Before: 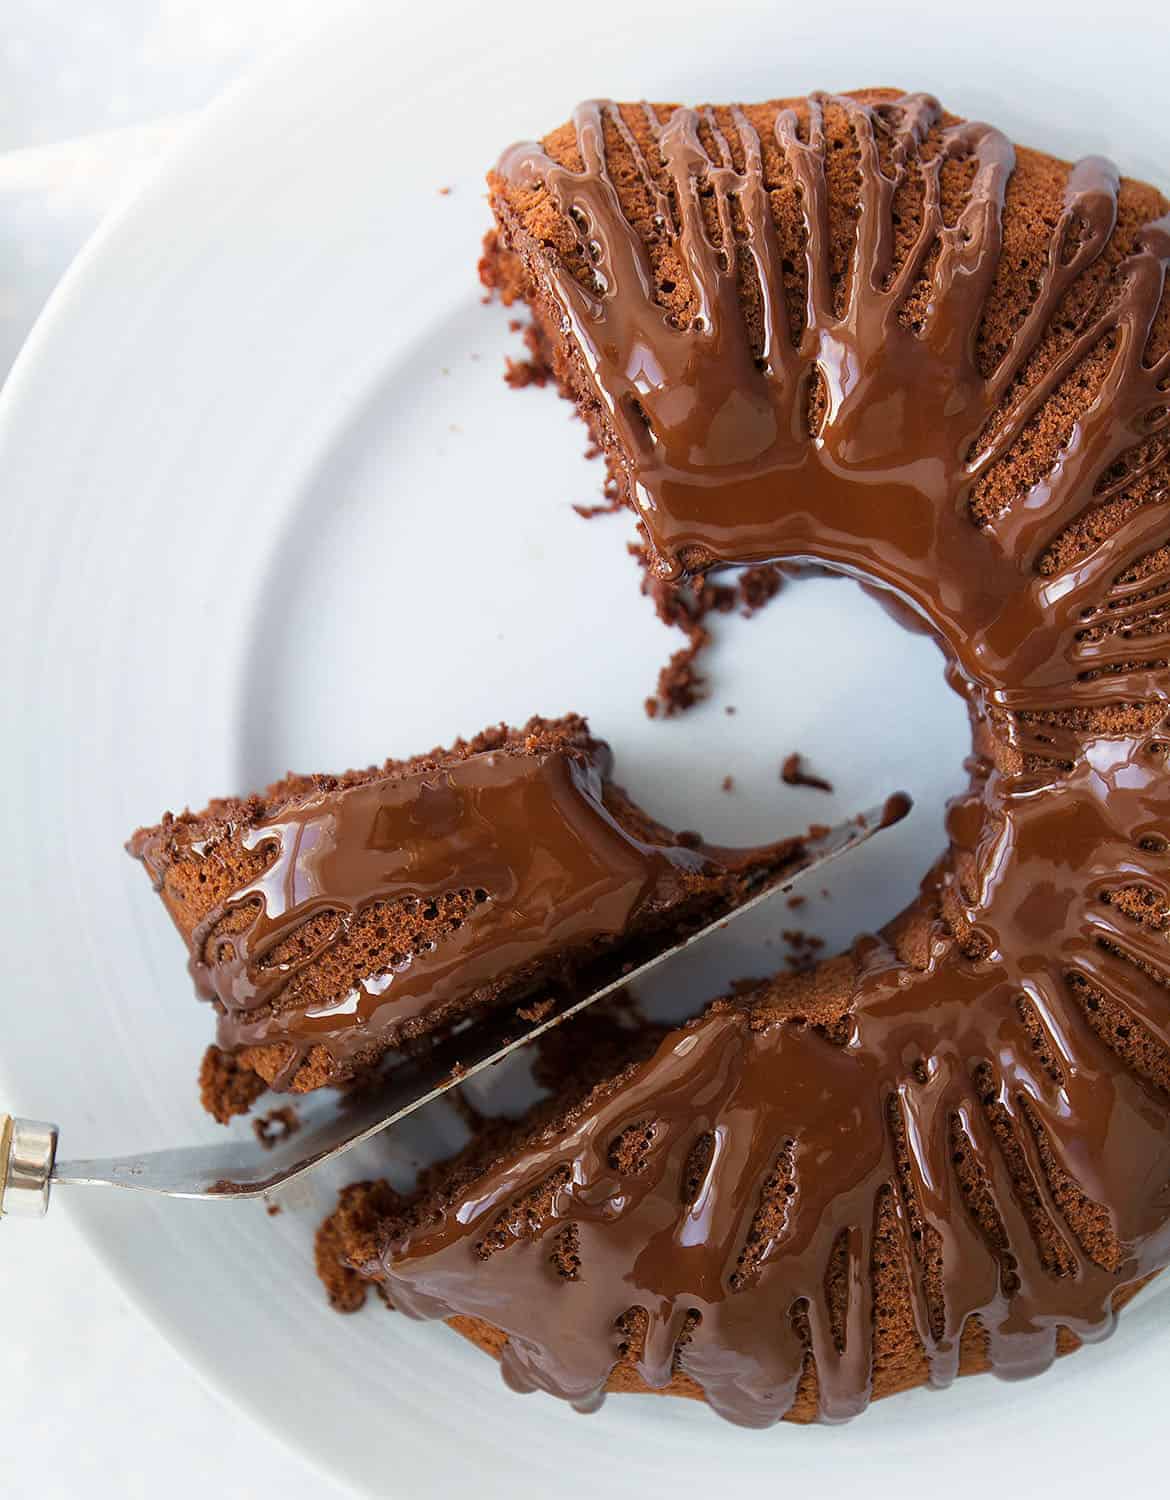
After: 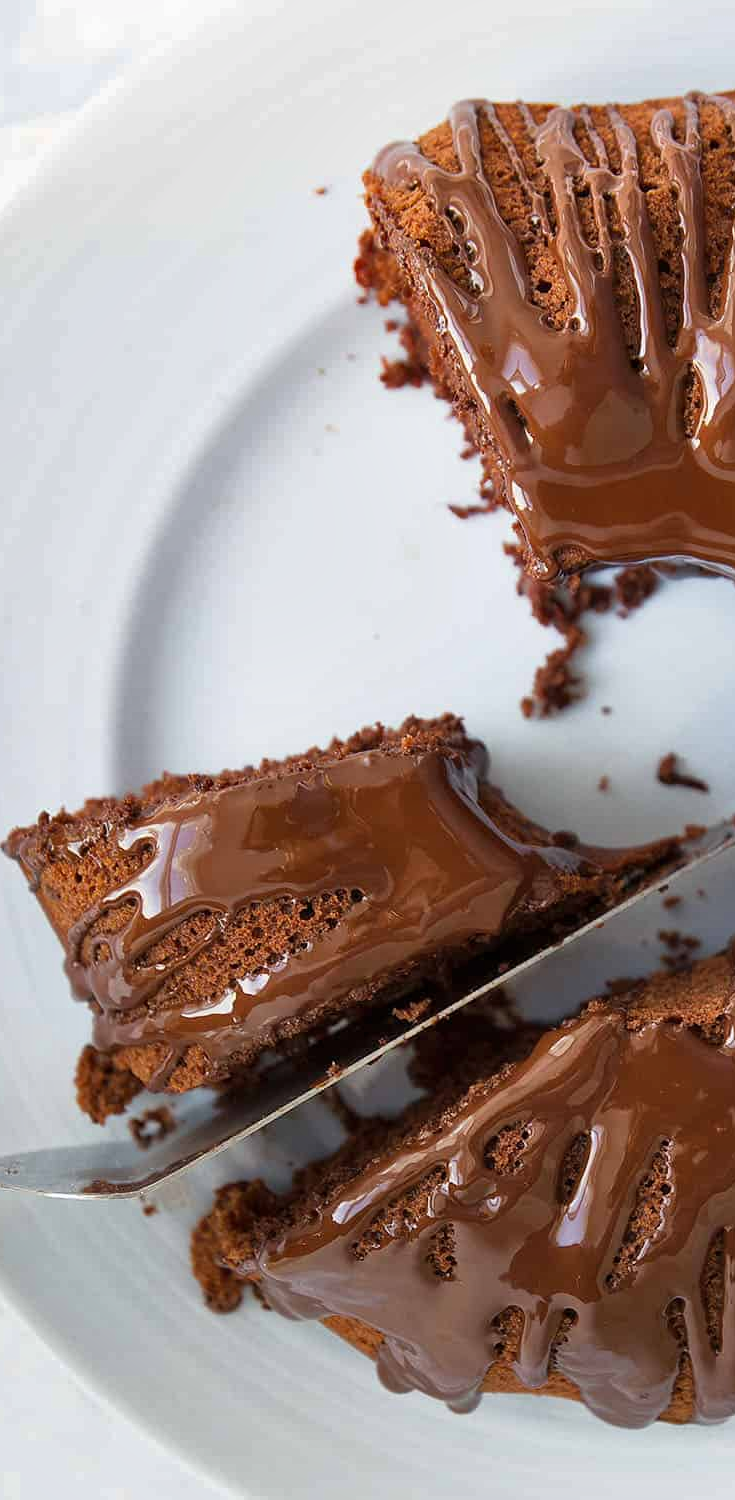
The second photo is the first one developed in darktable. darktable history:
crop: left 10.644%, right 26.528%
exposure: compensate highlight preservation false
shadows and highlights: low approximation 0.01, soften with gaussian
